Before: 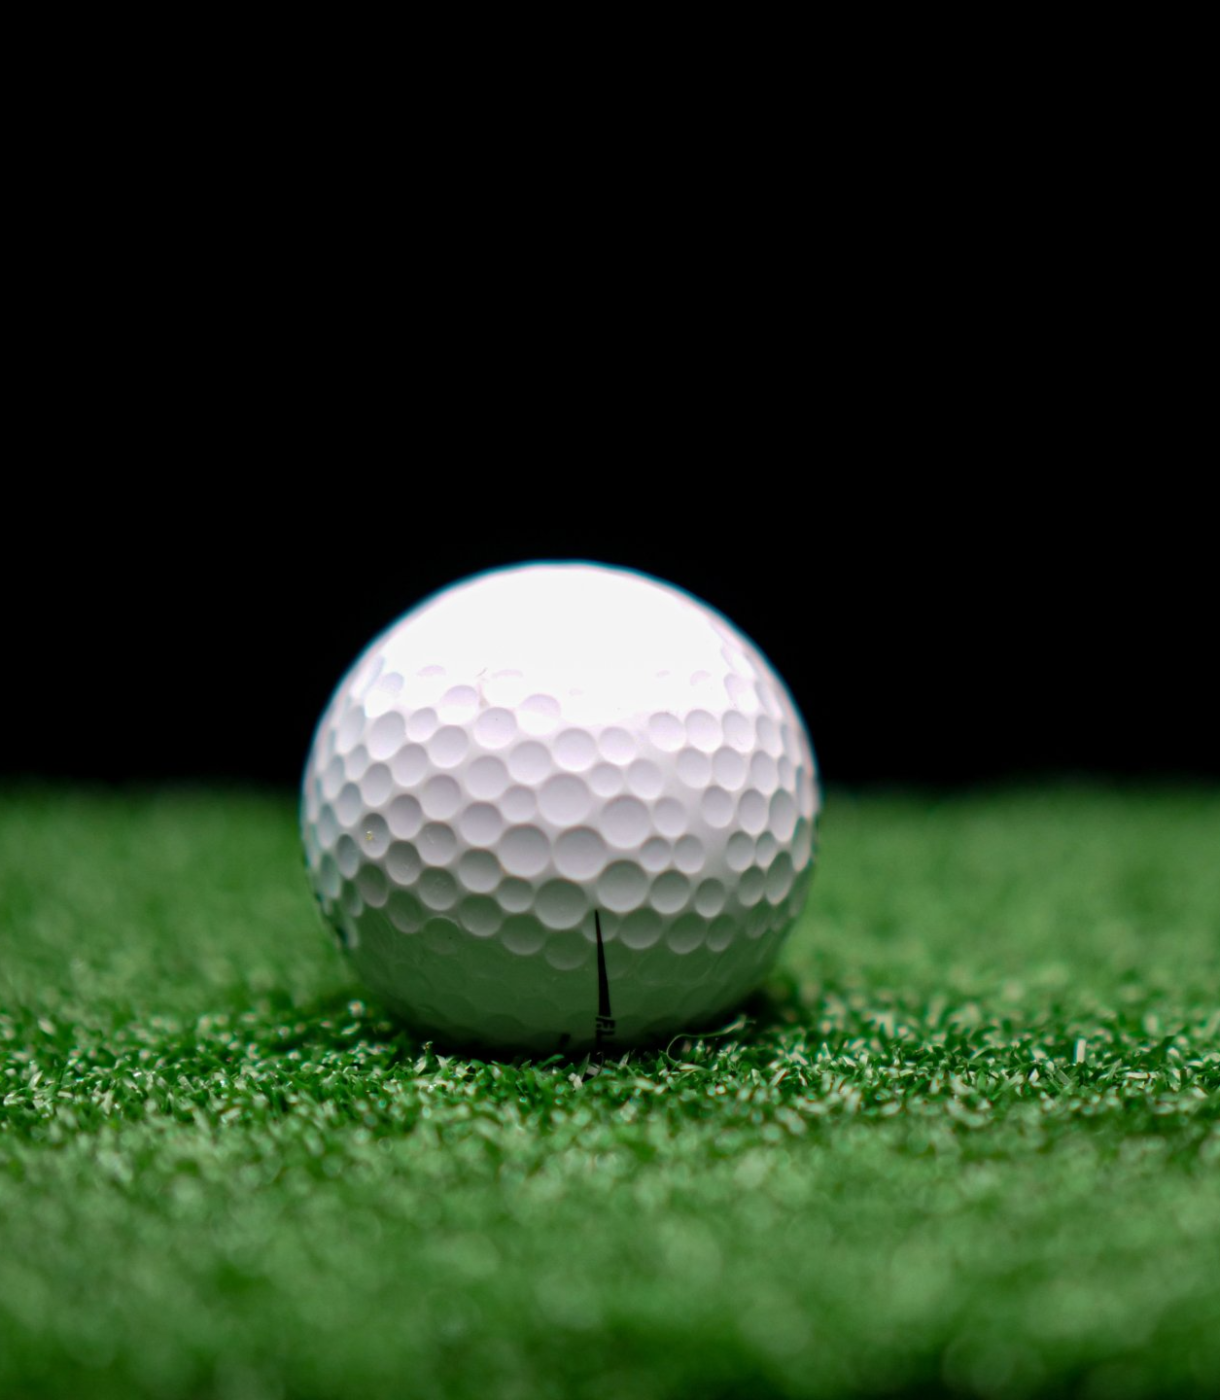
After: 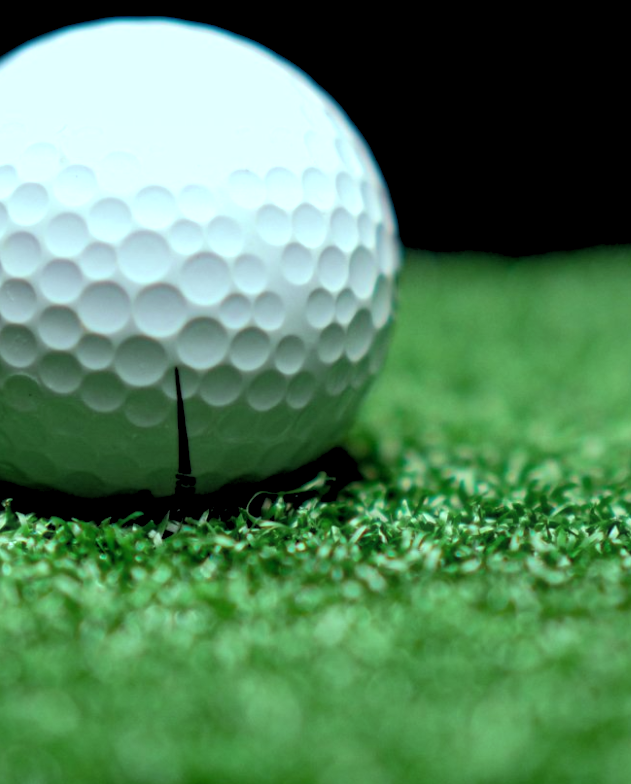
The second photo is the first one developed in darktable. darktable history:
crop: left 34.479%, top 38.822%, right 13.718%, bottom 5.172%
color balance: mode lift, gamma, gain (sRGB), lift [0.997, 0.979, 1.021, 1.011], gamma [1, 1.084, 0.916, 0.998], gain [1, 0.87, 1.13, 1.101], contrast 4.55%, contrast fulcrum 38.24%, output saturation 104.09%
haze removal: strength -0.05
rgb levels: levels [[0.013, 0.434, 0.89], [0, 0.5, 1], [0, 0.5, 1]]
